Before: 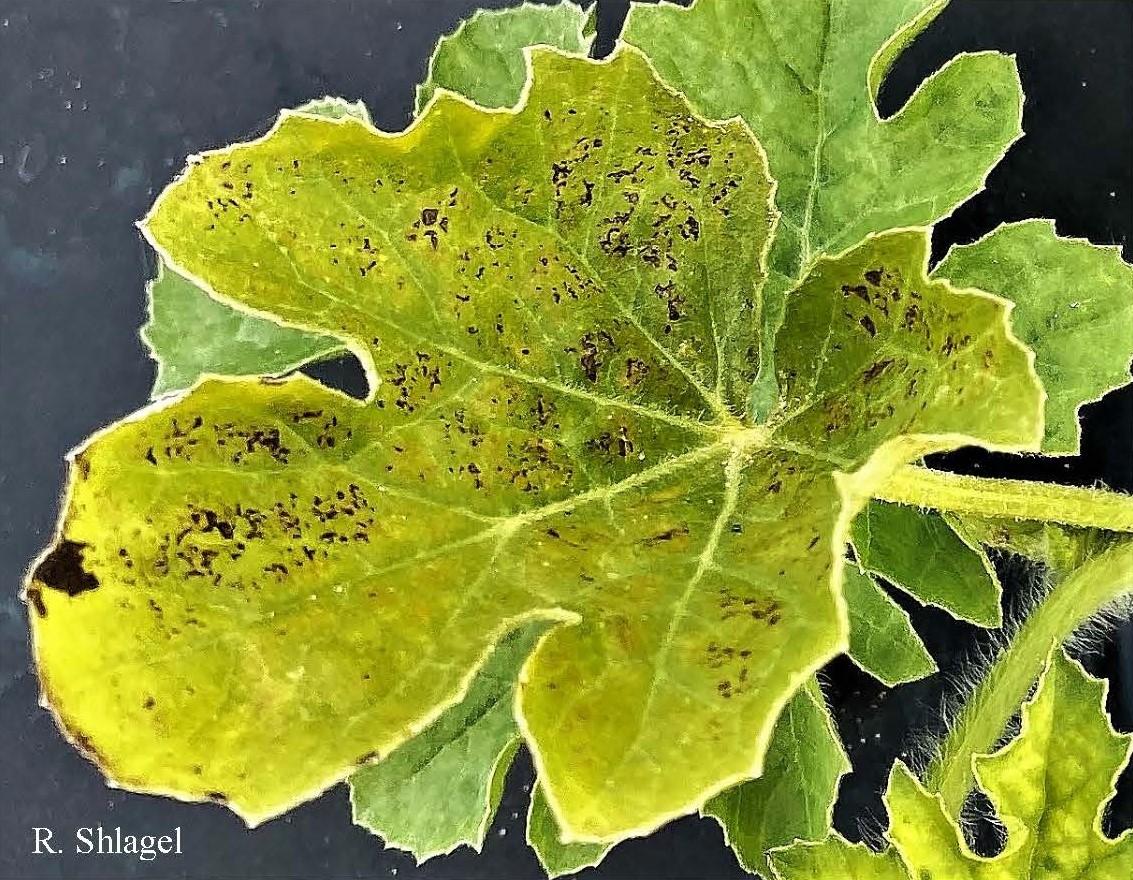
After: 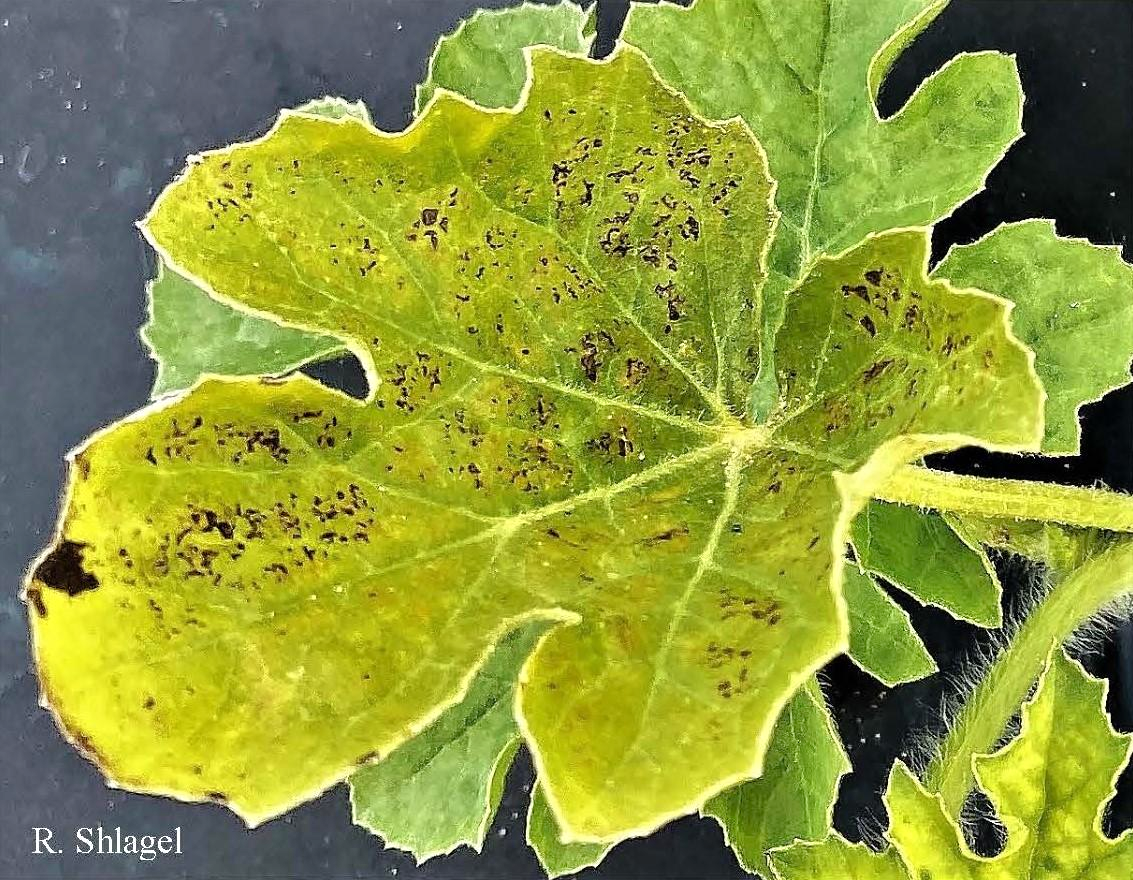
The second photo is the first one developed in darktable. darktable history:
tone equalizer: -8 EV 0.001 EV, -7 EV -0.004 EV, -6 EV 0.009 EV, -5 EV 0.032 EV, -4 EV 0.276 EV, -3 EV 0.644 EV, -2 EV 0.584 EV, -1 EV 0.187 EV, +0 EV 0.024 EV
white balance: emerald 1
base curve: exposure shift 0, preserve colors none
